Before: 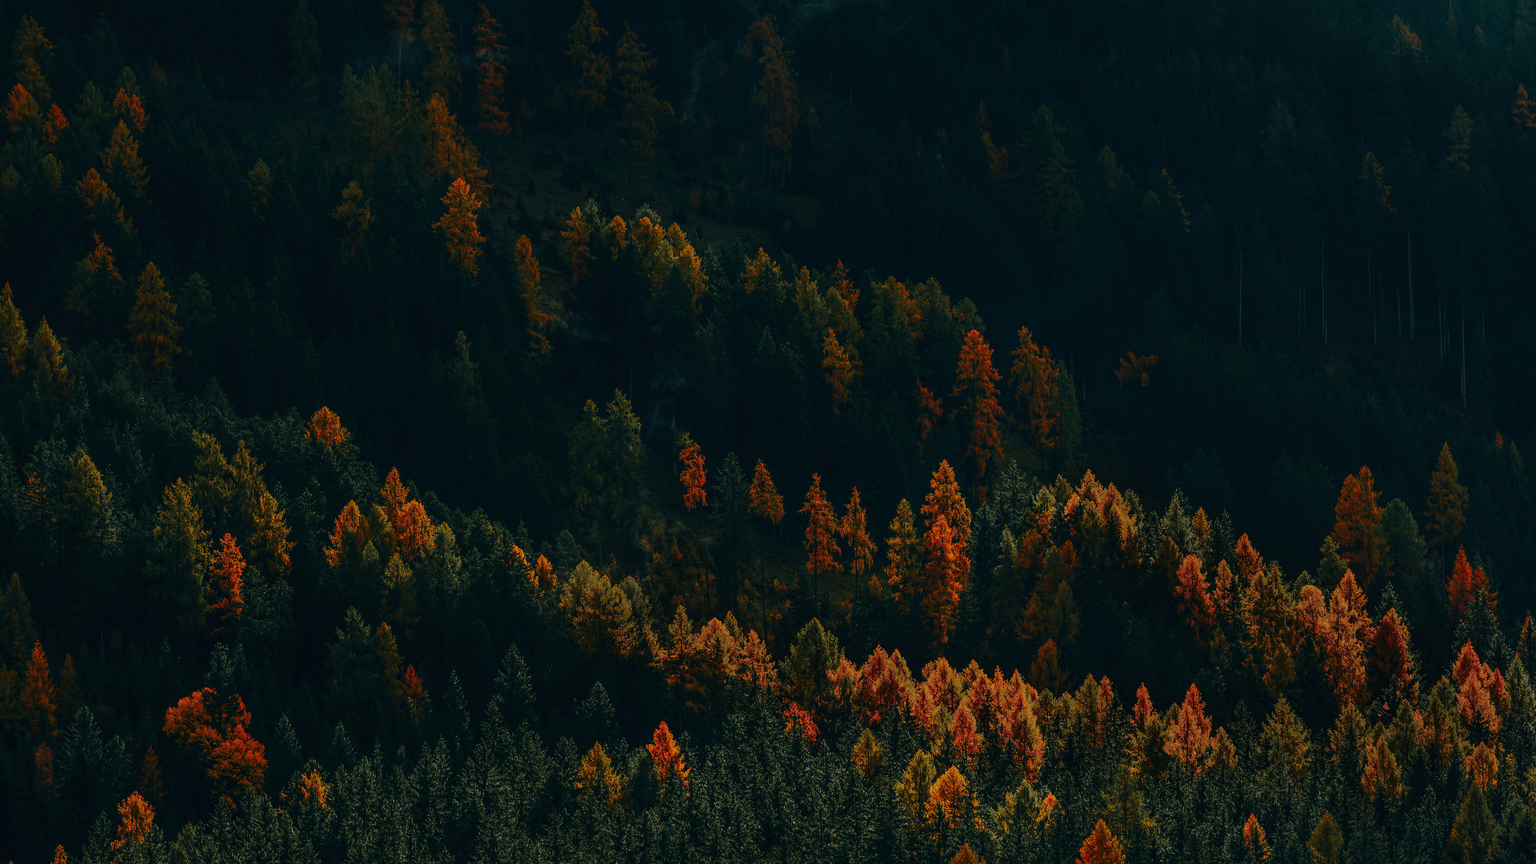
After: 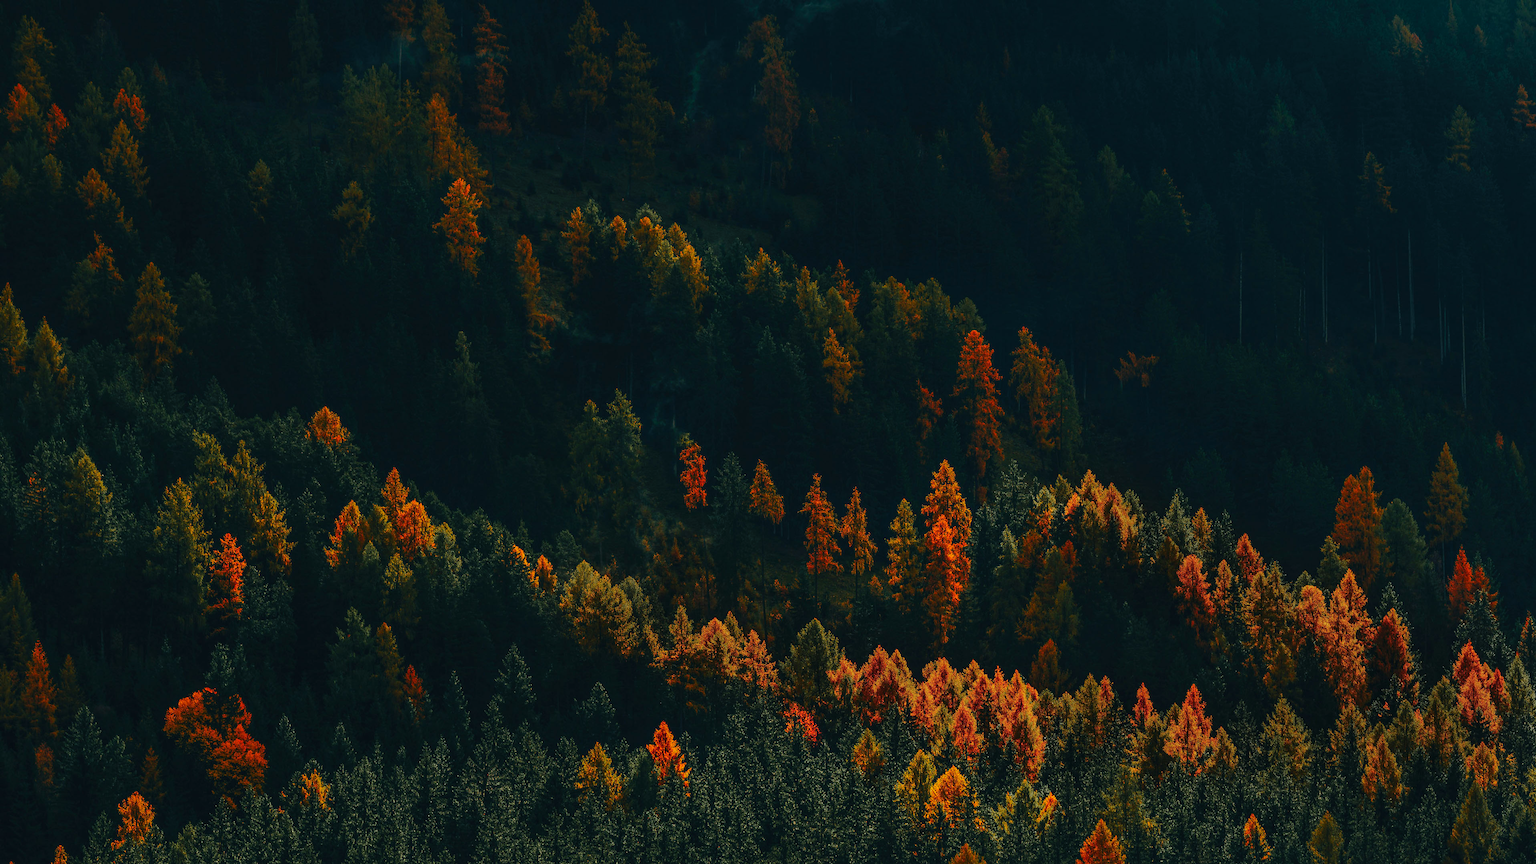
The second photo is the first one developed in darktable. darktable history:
local contrast: mode bilateral grid, contrast 14, coarseness 36, detail 105%, midtone range 0.2
contrast brightness saturation: contrast 0.199, brightness 0.167, saturation 0.225
